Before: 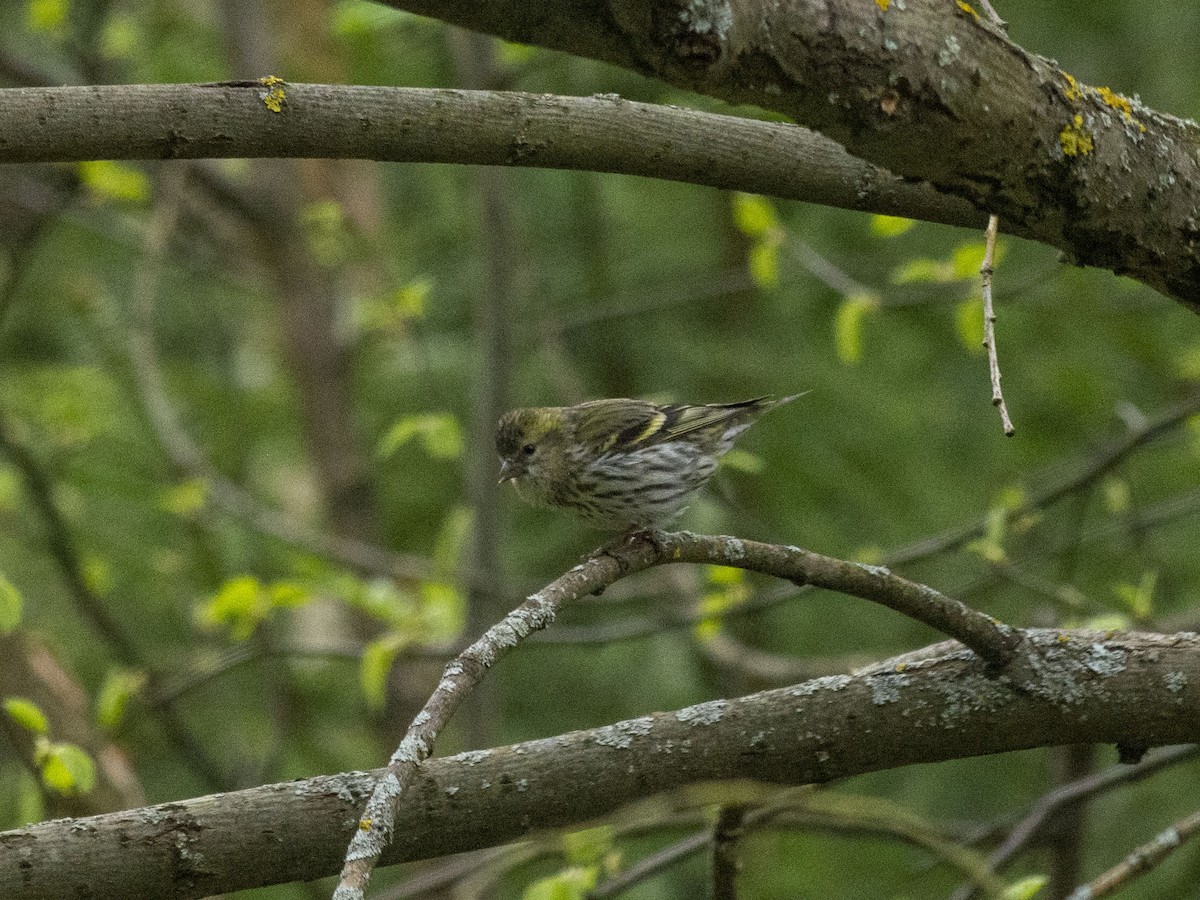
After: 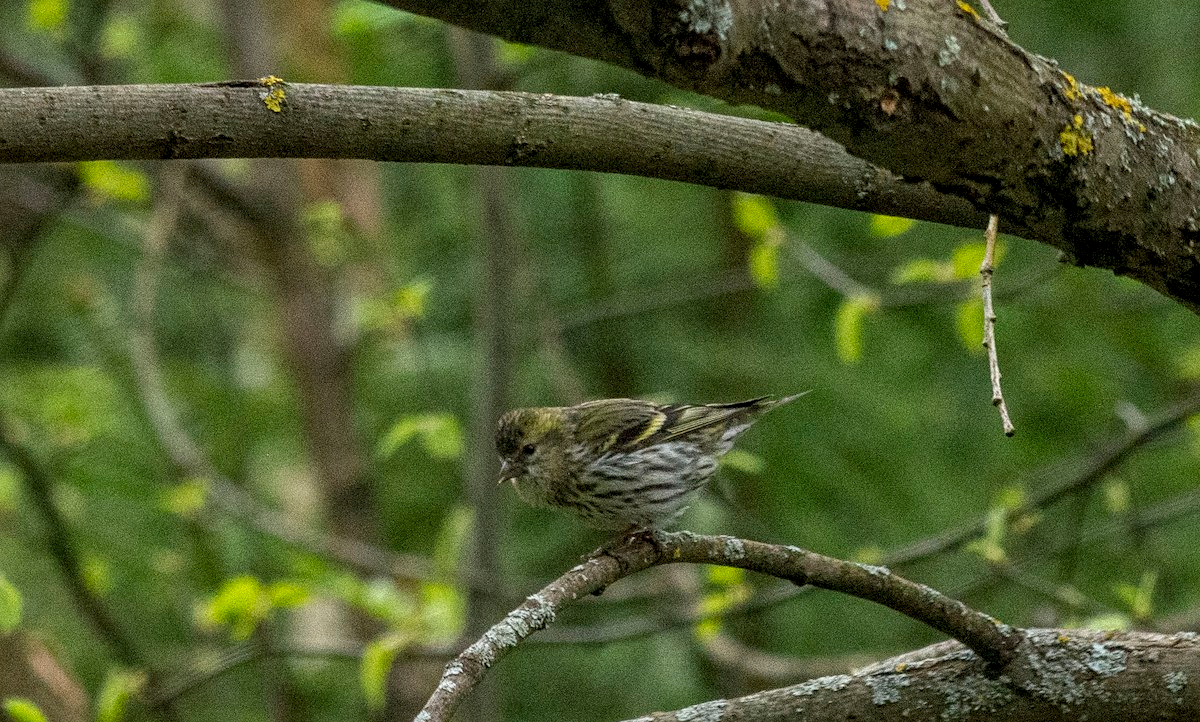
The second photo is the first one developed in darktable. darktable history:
crop: bottom 19.709%
local contrast: on, module defaults
sharpen: amount 0.211
